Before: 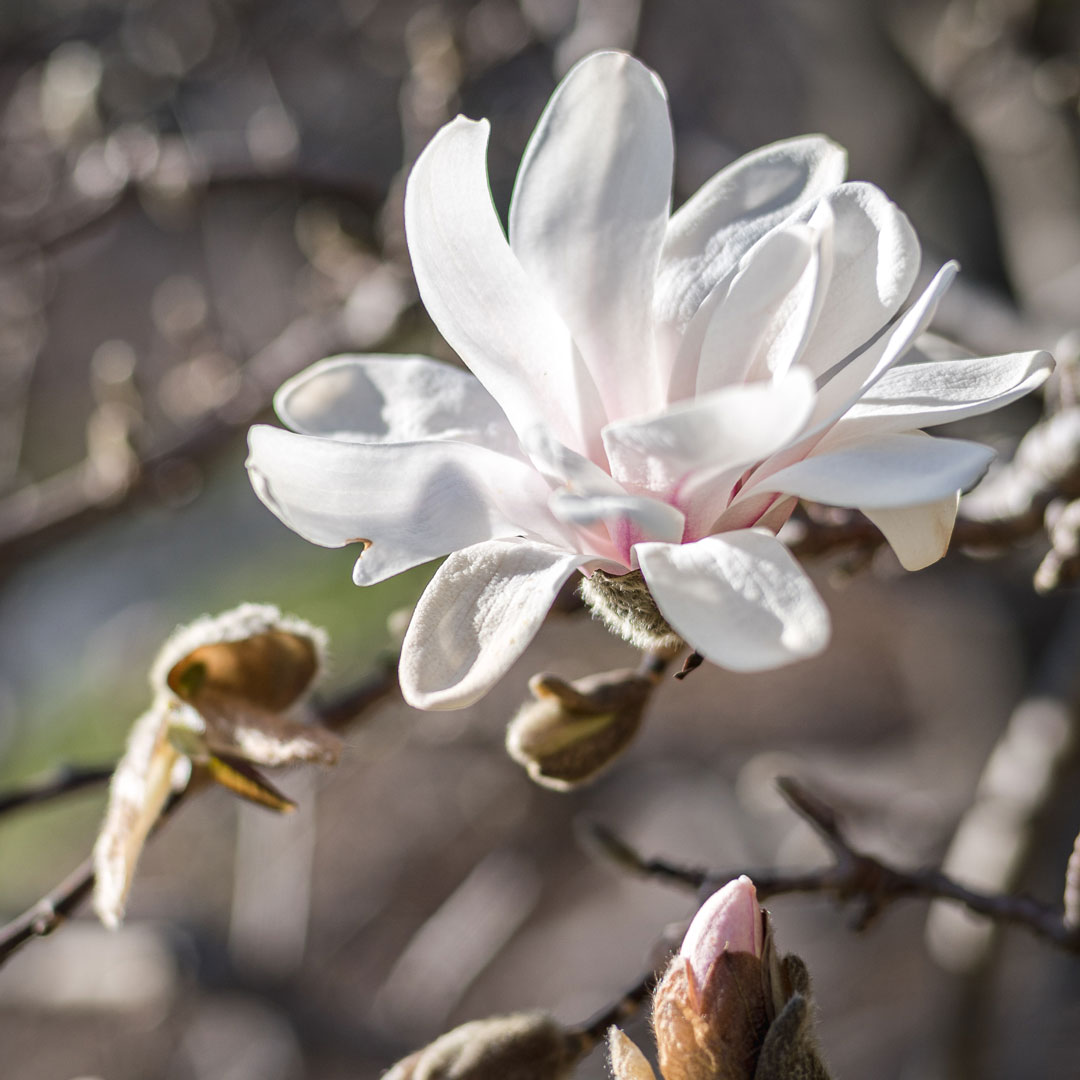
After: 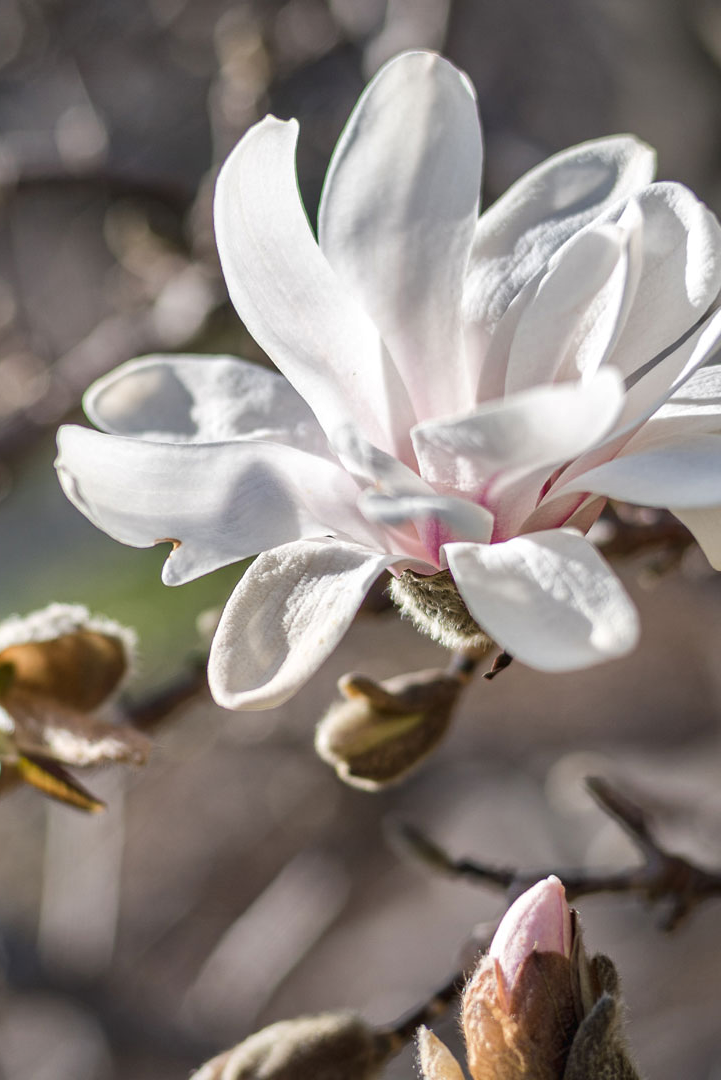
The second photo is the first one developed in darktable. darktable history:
shadows and highlights: soften with gaussian
crop and rotate: left 17.732%, right 15.423%
